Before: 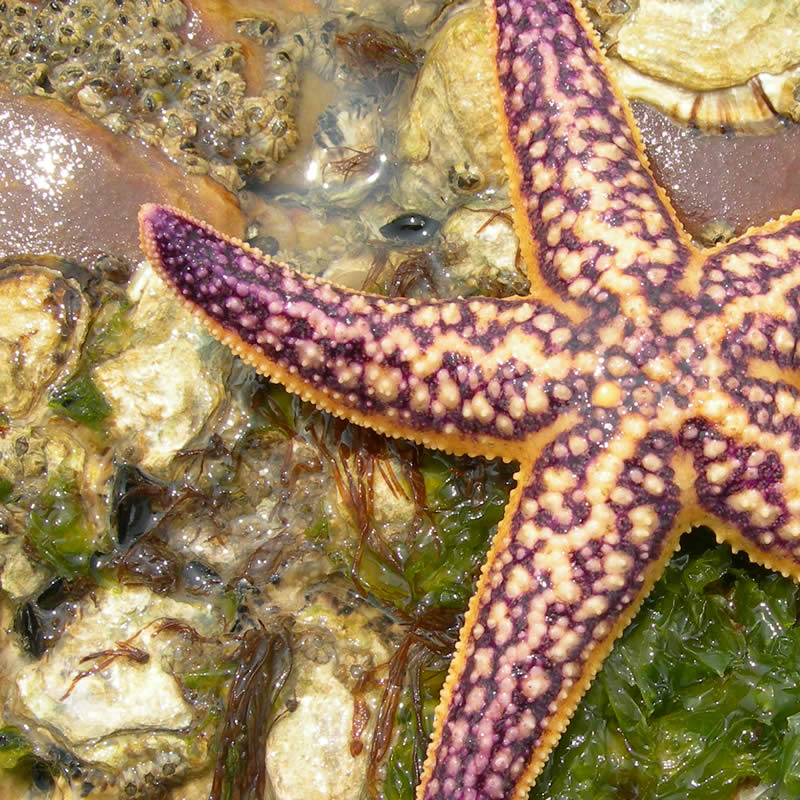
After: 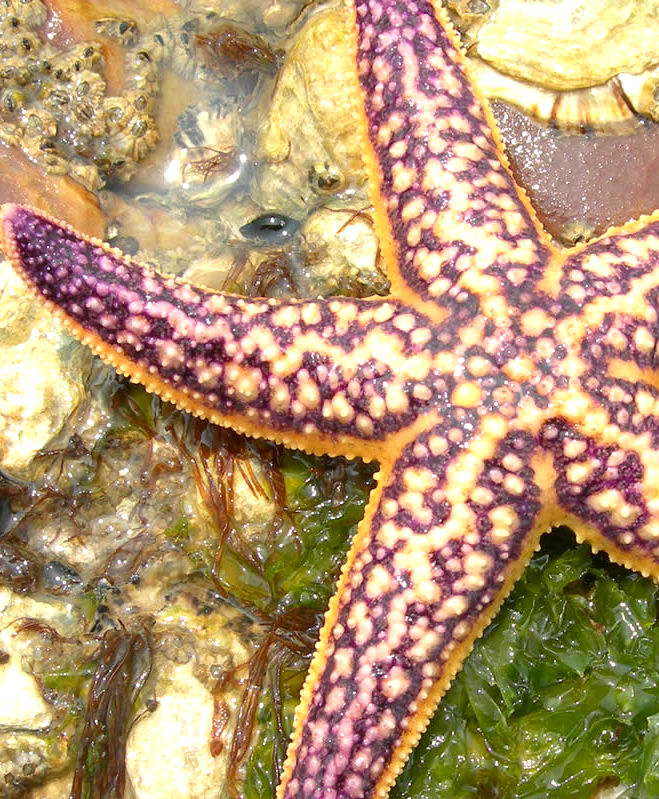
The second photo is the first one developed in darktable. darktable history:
exposure: black level correction 0.001, exposure 0.5 EV, compensate exposure bias true, compensate highlight preservation false
crop: left 17.573%, bottom 0.022%
